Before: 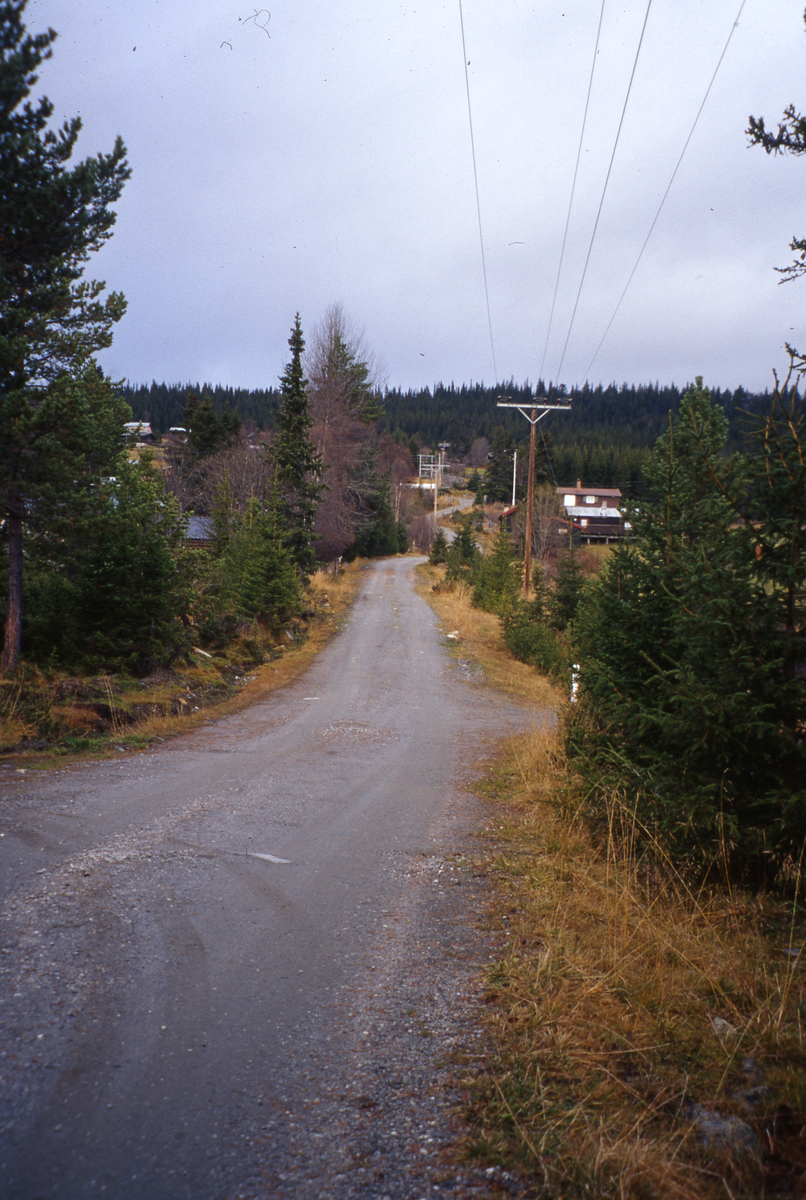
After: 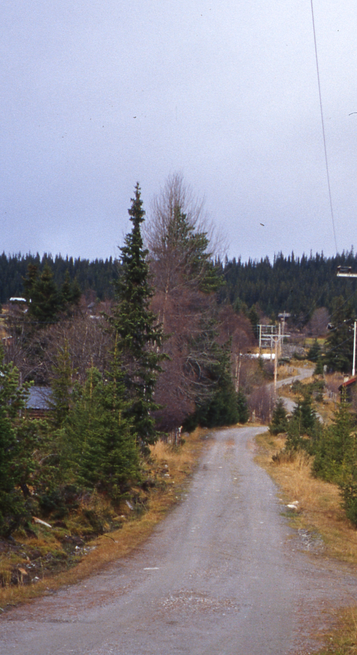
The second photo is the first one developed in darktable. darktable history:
crop: left 19.94%, top 10.895%, right 35.715%, bottom 34.512%
